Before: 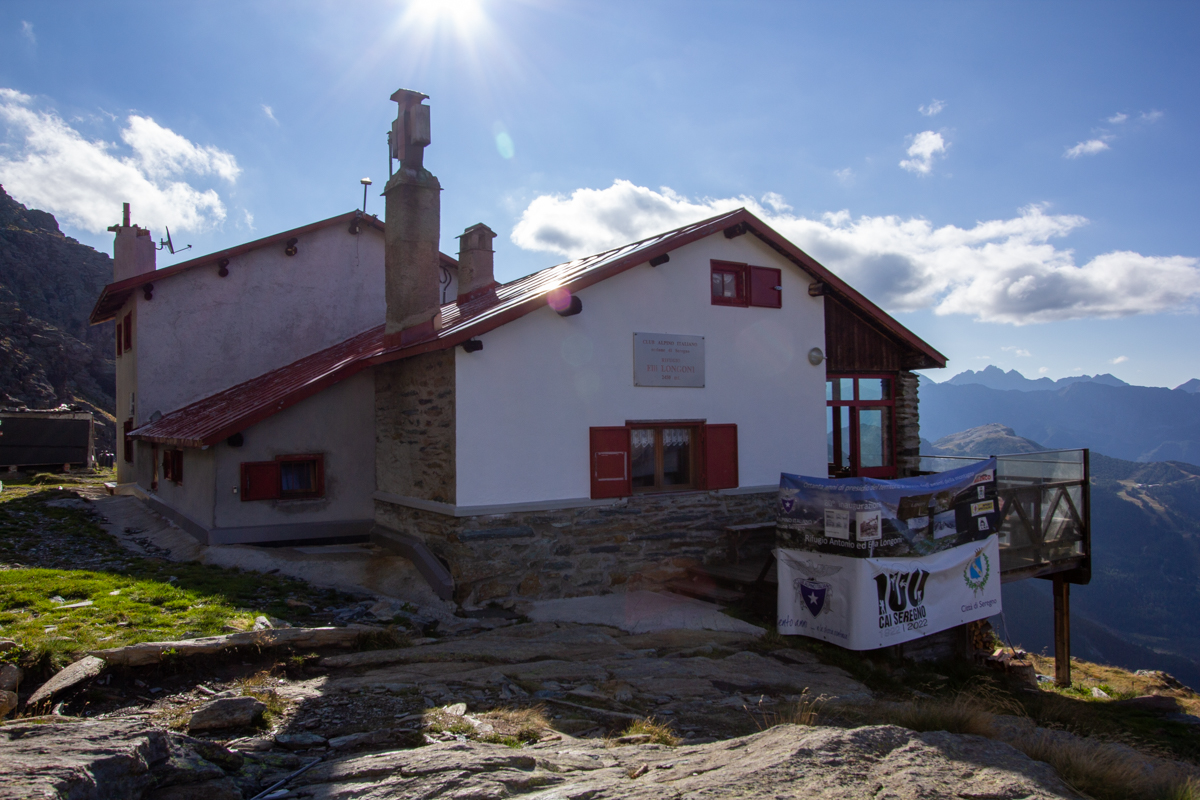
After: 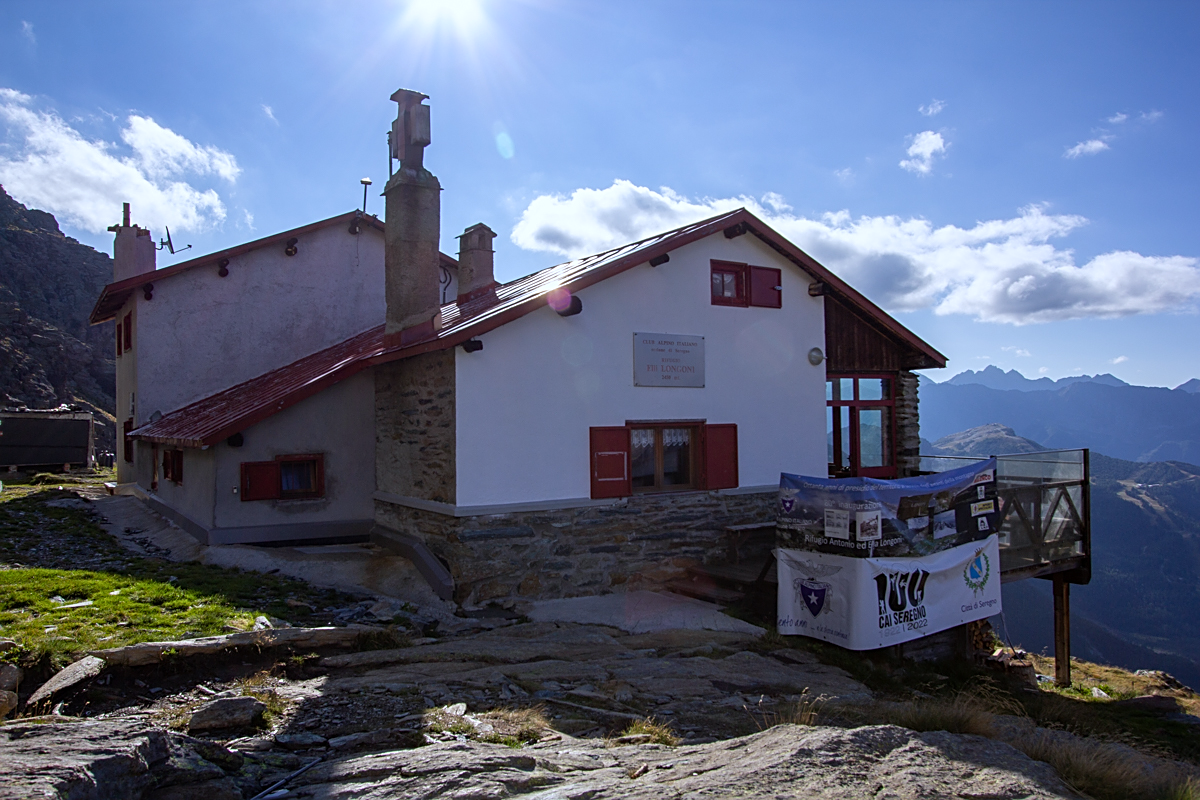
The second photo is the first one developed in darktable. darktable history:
white balance: red 0.954, blue 1.079
sharpen: on, module defaults
